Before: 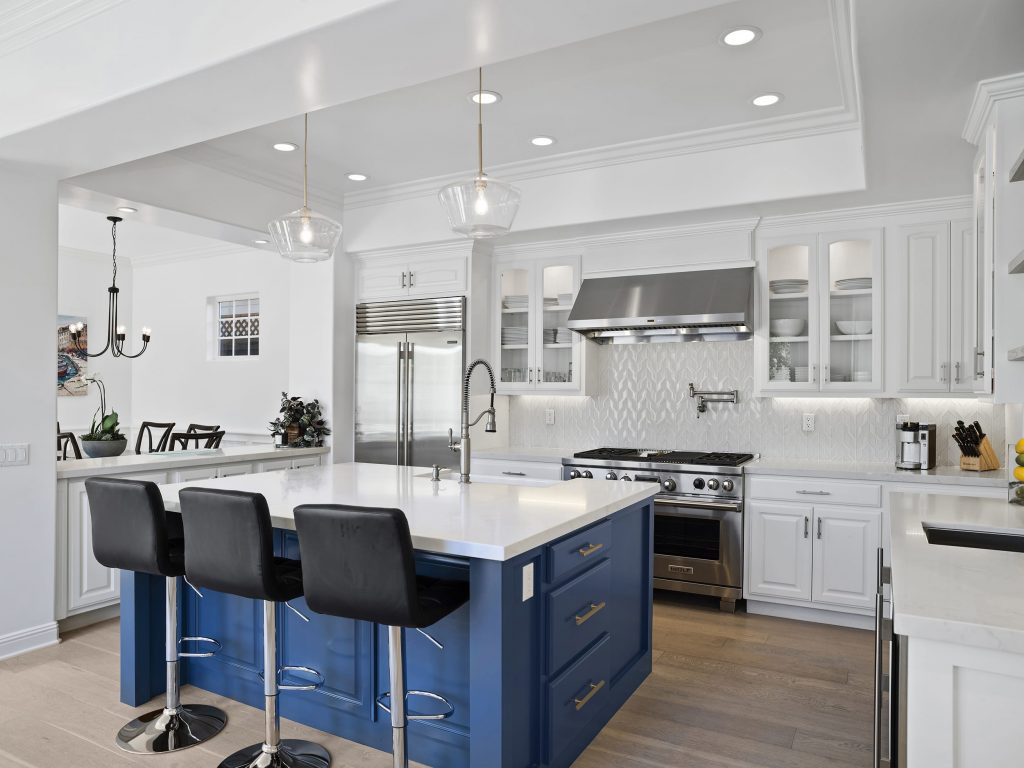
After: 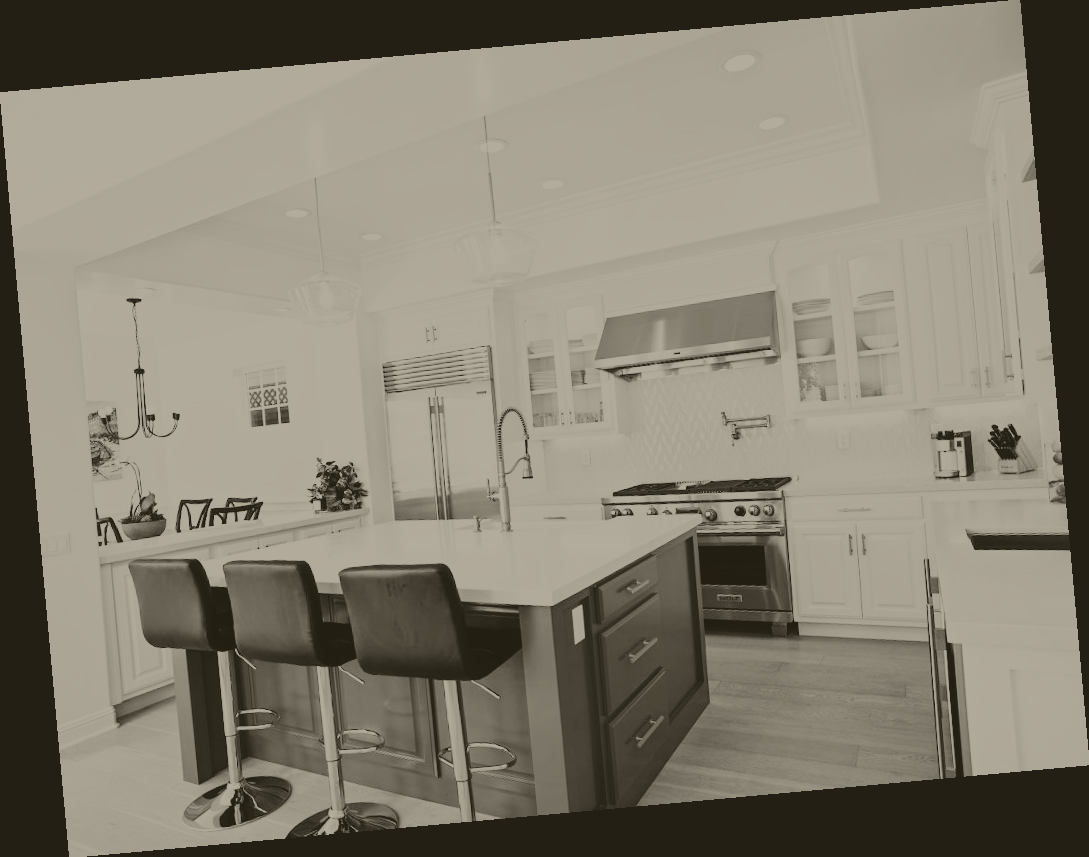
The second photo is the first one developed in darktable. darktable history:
levels: mode automatic
base curve: curves: ch0 [(0, 0.003) (0.001, 0.002) (0.006, 0.004) (0.02, 0.022) (0.048, 0.086) (0.094, 0.234) (0.162, 0.431) (0.258, 0.629) (0.385, 0.8) (0.548, 0.918) (0.751, 0.988) (1, 1)], preserve colors none
colorize: hue 41.44°, saturation 22%, source mix 60%, lightness 10.61%
rotate and perspective: rotation -5.2°, automatic cropping off
